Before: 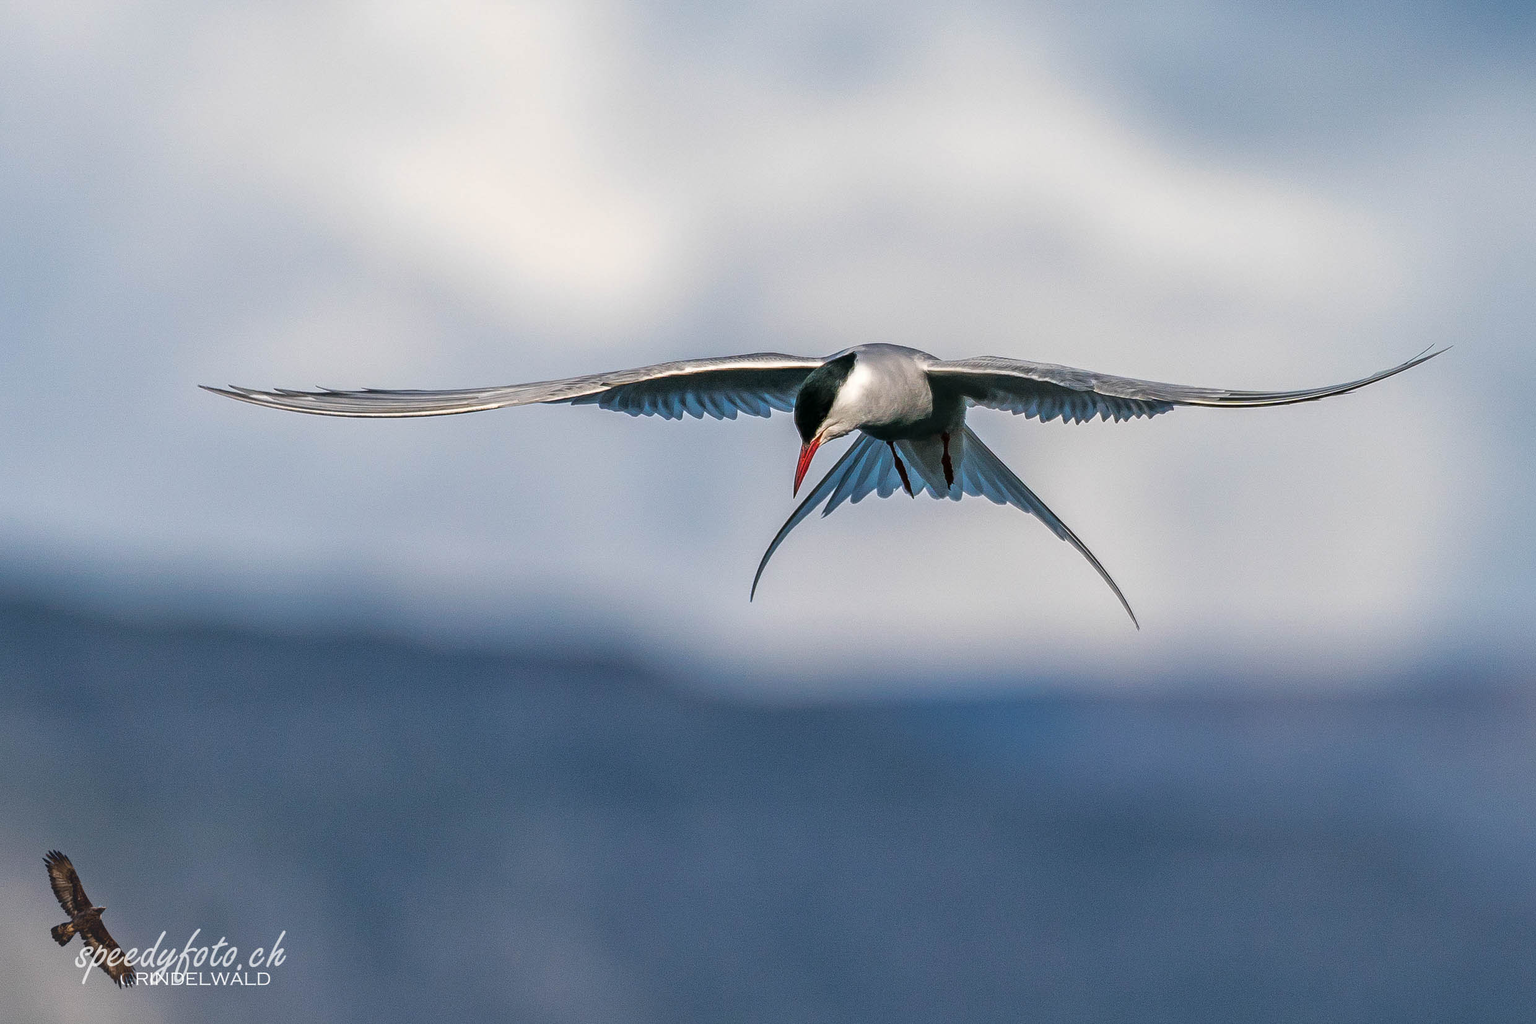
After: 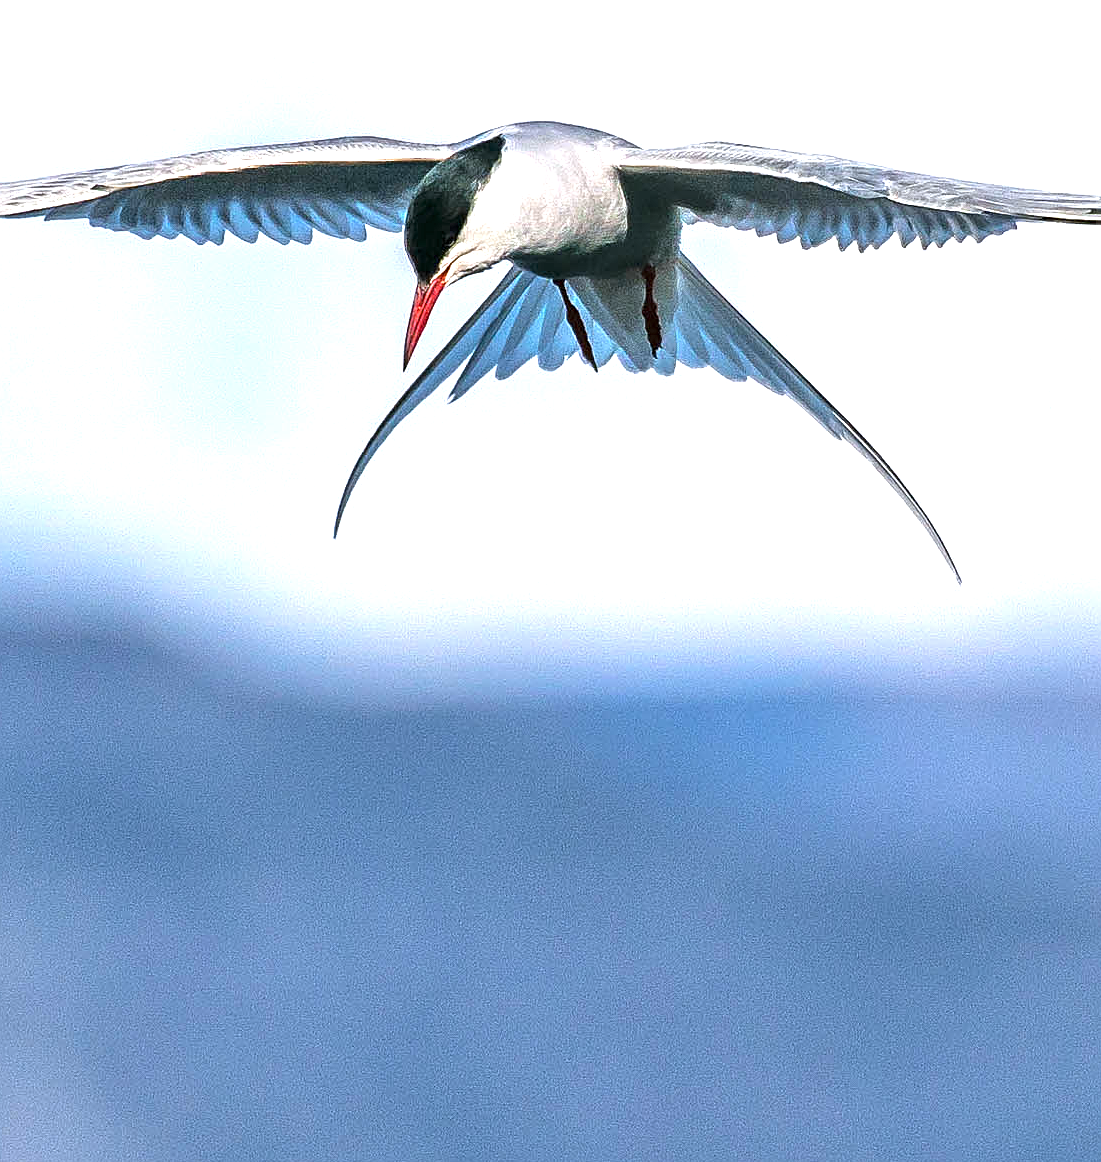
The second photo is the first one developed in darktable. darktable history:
white balance: red 0.967, blue 1.049
crop: left 35.432%, top 26.233%, right 20.145%, bottom 3.432%
sharpen: on, module defaults
exposure: black level correction 0, exposure 0.7 EV, compensate exposure bias true, compensate highlight preservation false
